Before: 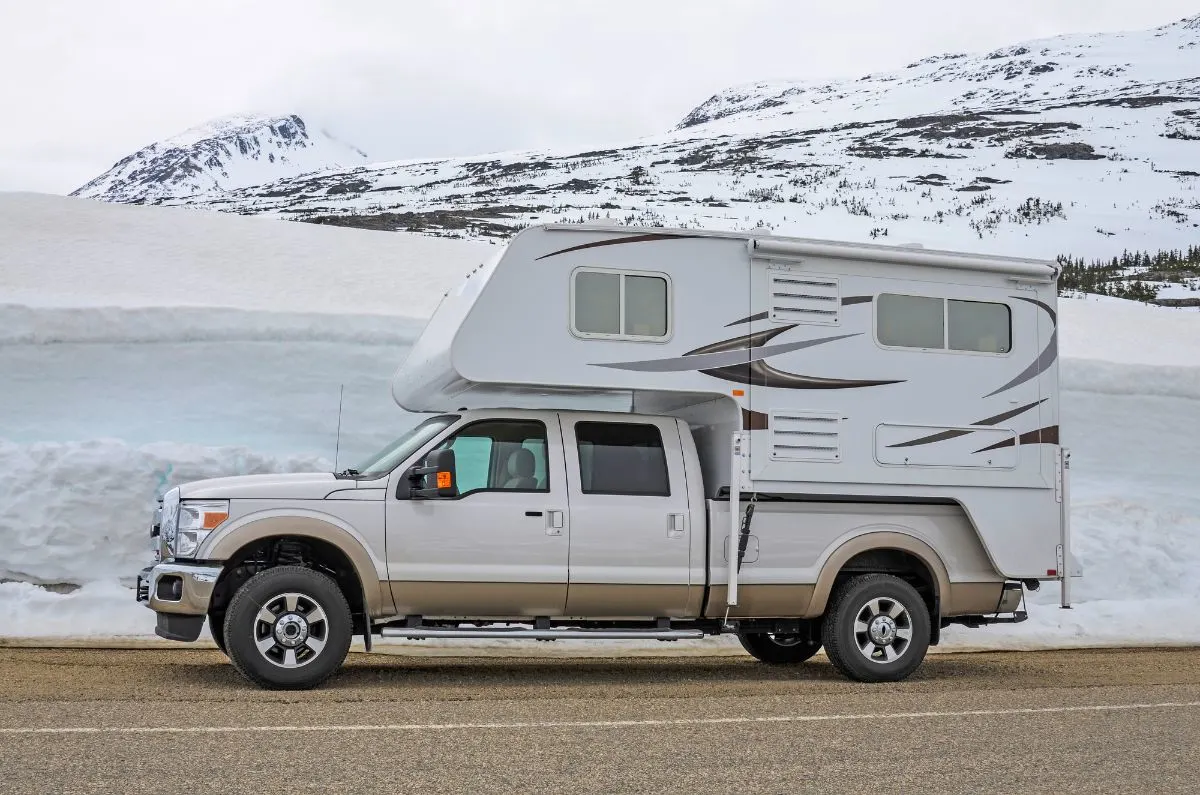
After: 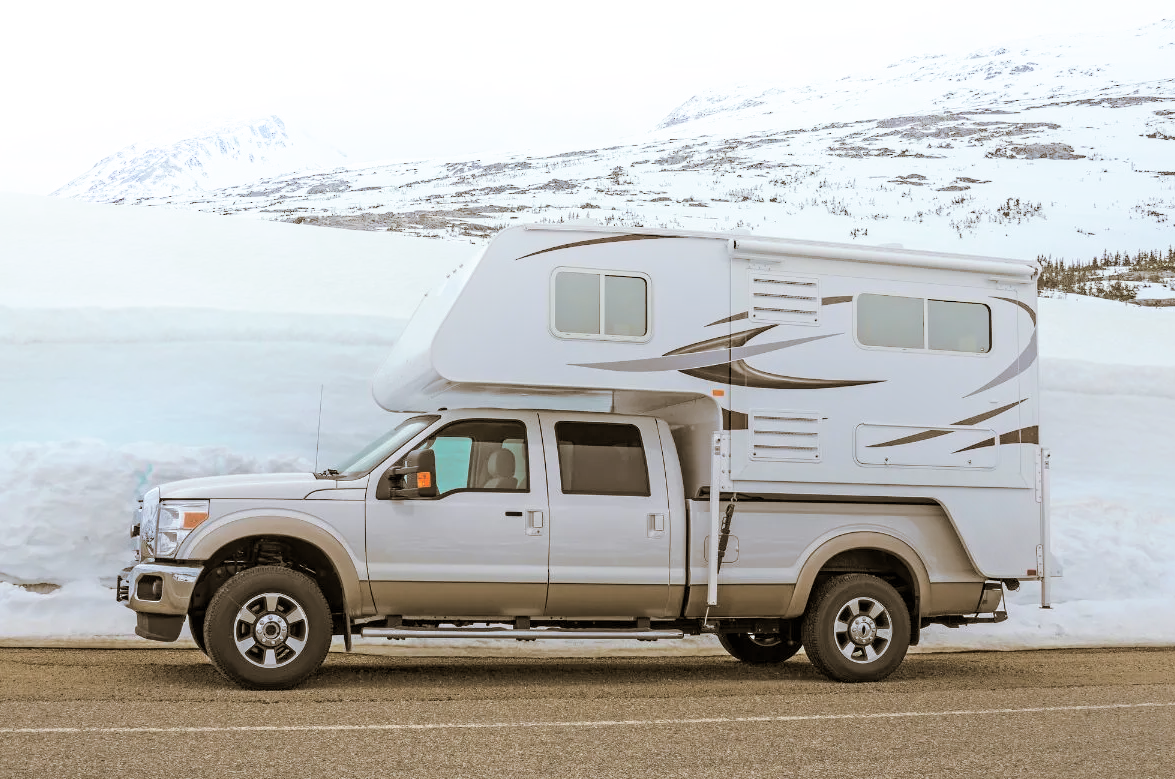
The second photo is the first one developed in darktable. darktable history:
shadows and highlights: shadows -54.3, highlights 86.09, soften with gaussian
split-toning: shadows › hue 37.98°, highlights › hue 185.58°, balance -55.261
crop: left 1.743%, right 0.268%, bottom 2.011%
